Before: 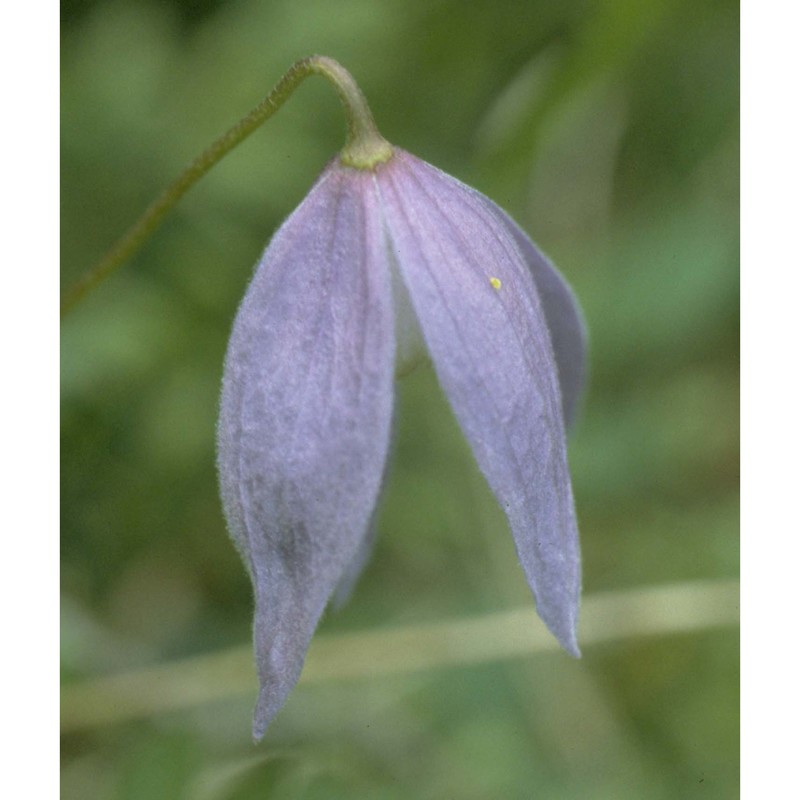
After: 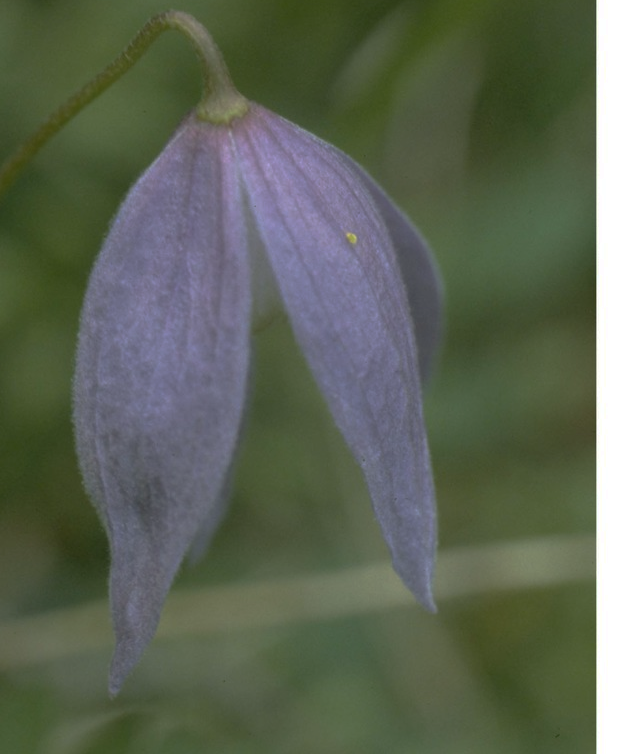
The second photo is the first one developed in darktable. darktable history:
crop and rotate: left 18.072%, top 5.748%, right 1.698%
base curve: curves: ch0 [(0, 0) (0.841, 0.609) (1, 1)], preserve colors none
